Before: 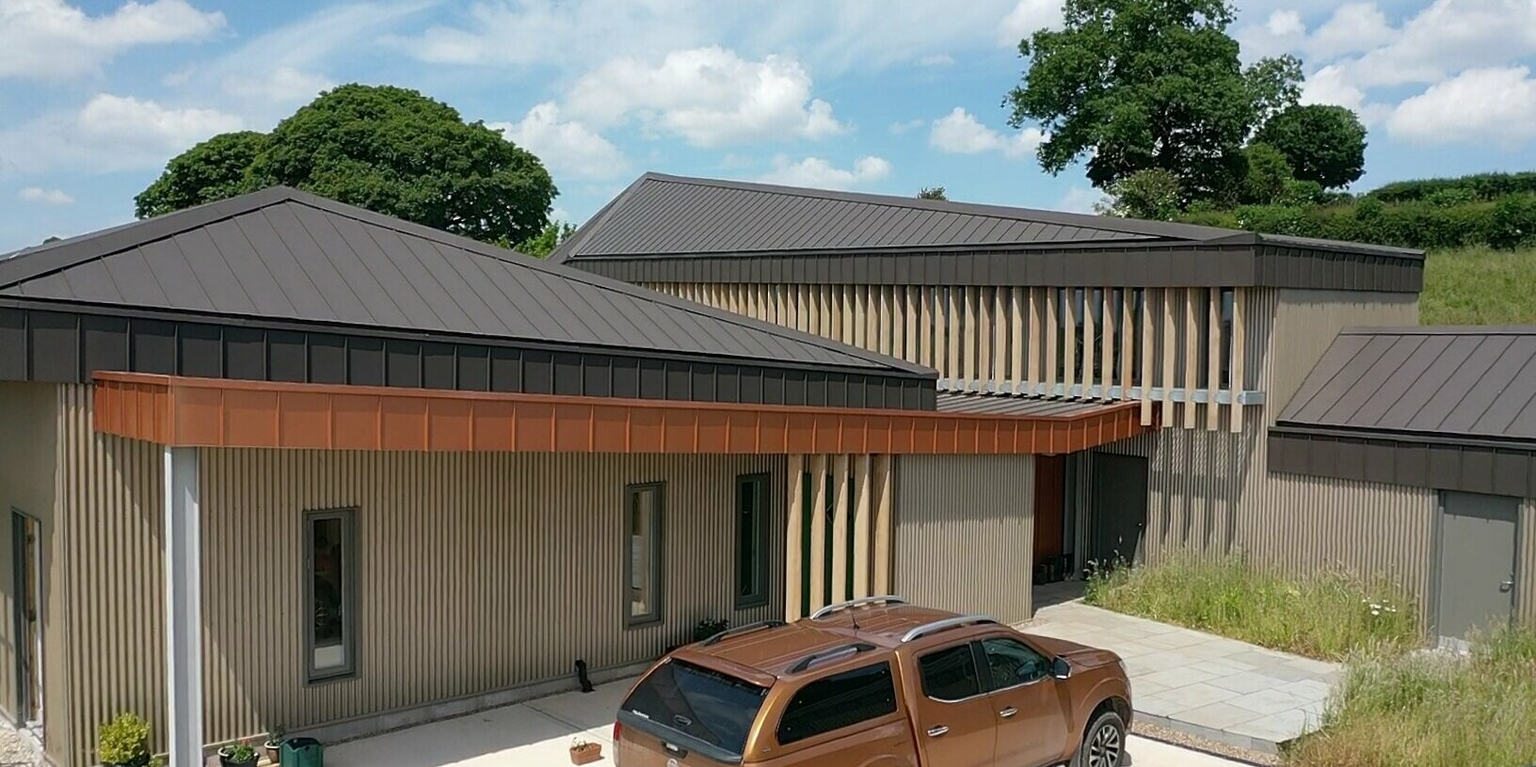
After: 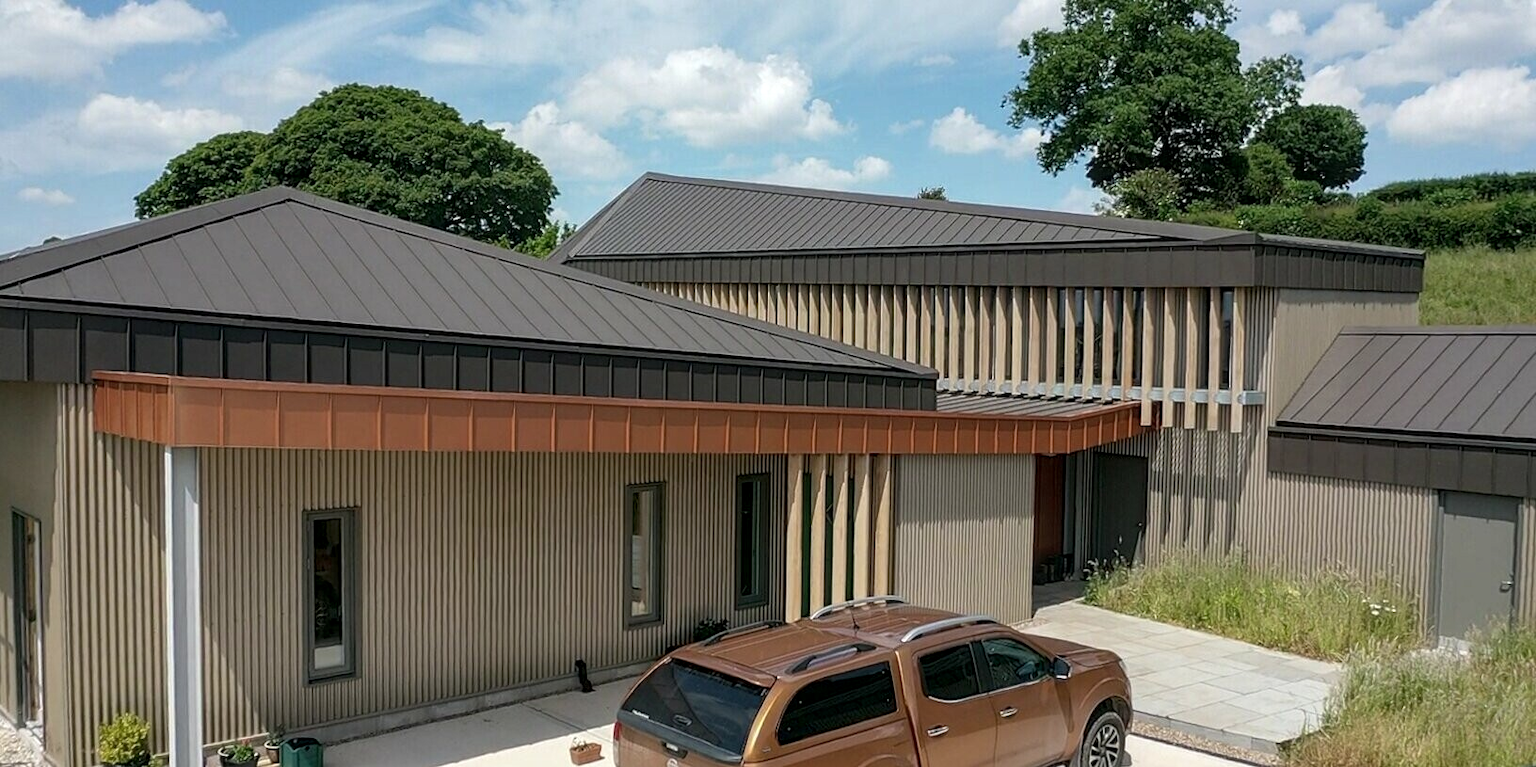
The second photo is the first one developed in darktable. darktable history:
color zones: curves: ch1 [(0, 0.469) (0.01, 0.469) (0.12, 0.446) (0.248, 0.469) (0.5, 0.5) (0.748, 0.5) (0.99, 0.469) (1, 0.469)]
local contrast: on, module defaults
